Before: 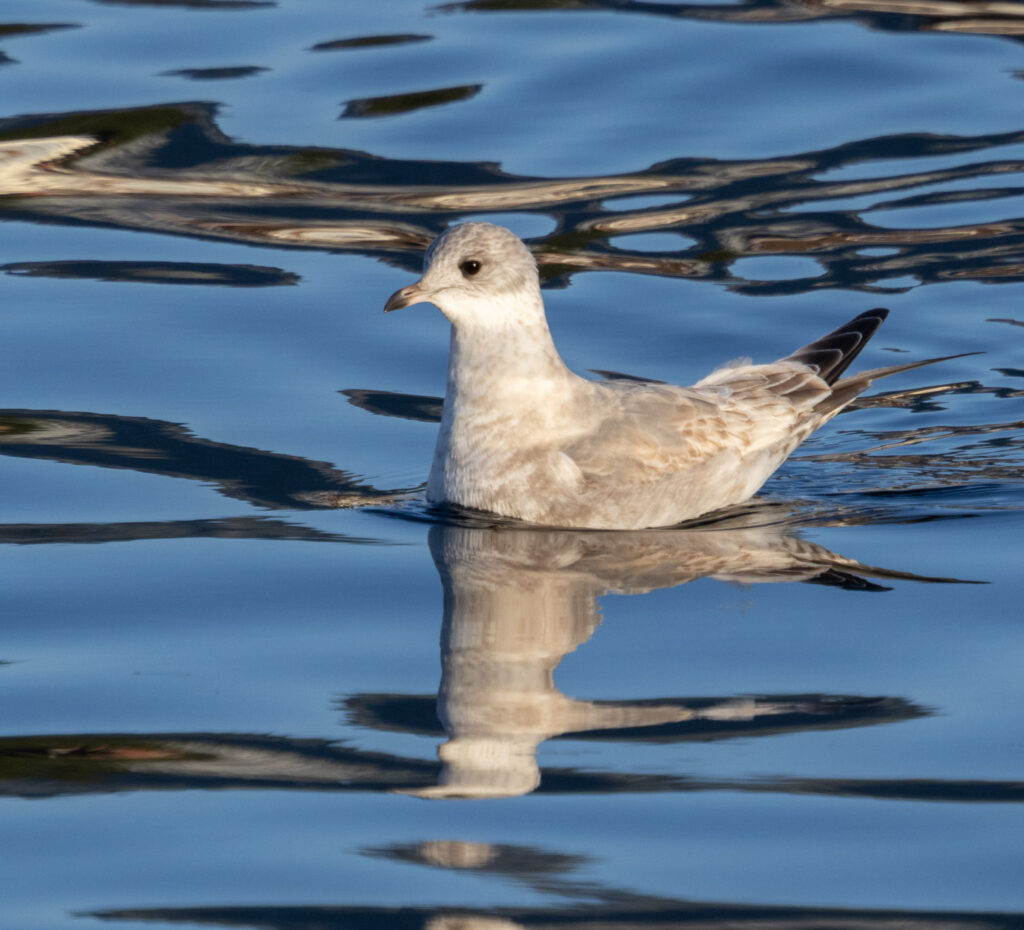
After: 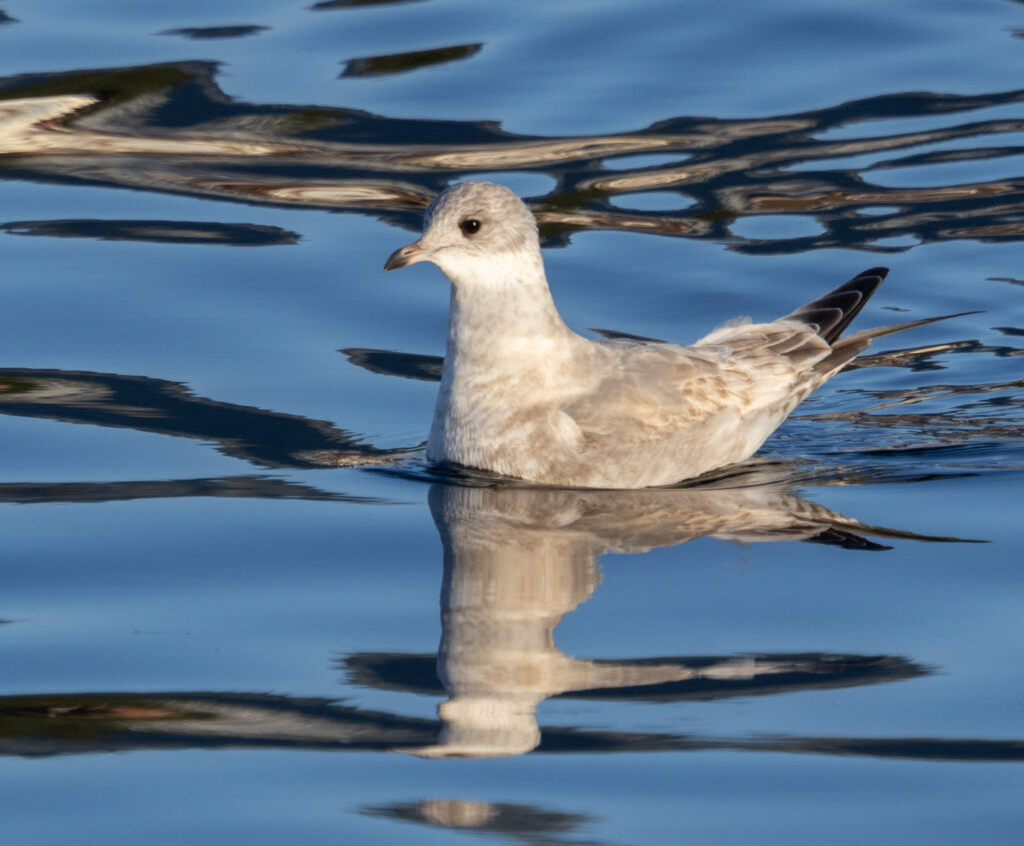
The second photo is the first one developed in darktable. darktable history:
crop and rotate: top 4.511%, bottom 4.511%
